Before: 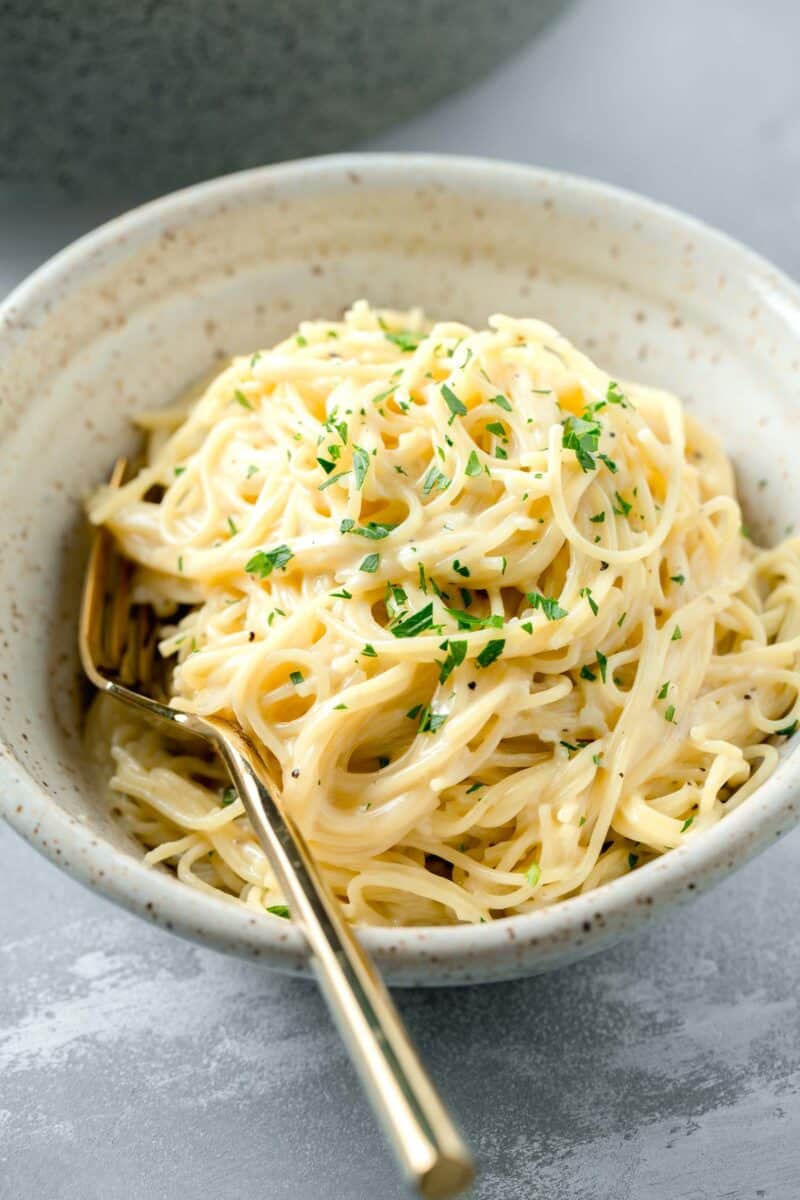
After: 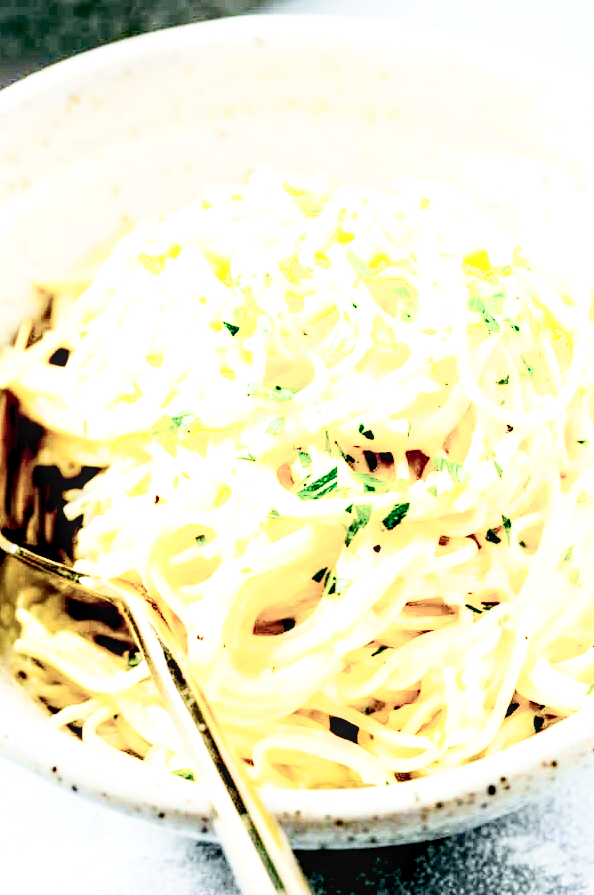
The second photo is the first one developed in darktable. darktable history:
contrast brightness saturation: contrast 0.246, saturation -0.31
exposure: black level correction 0.037, exposure 0.906 EV, compensate highlight preservation false
color balance rgb: global offset › luminance -0.353%, perceptual saturation grading › global saturation 0.431%, perceptual saturation grading › mid-tones 11.161%, perceptual brilliance grading › global brilliance 12.03%, global vibrance 35.563%, contrast 9.446%
shadows and highlights: shadows -22.98, highlights 47.14, soften with gaussian
crop and rotate: left 11.928%, top 11.47%, right 13.78%, bottom 13.916%
base curve: curves: ch0 [(0, 0) (0.088, 0.125) (0.176, 0.251) (0.354, 0.501) (0.613, 0.749) (1, 0.877)], preserve colors none
contrast equalizer: y [[0.5, 0.5, 0.472, 0.5, 0.5, 0.5], [0.5 ×6], [0.5 ×6], [0 ×6], [0 ×6]], mix -0.992
local contrast: detail 150%
